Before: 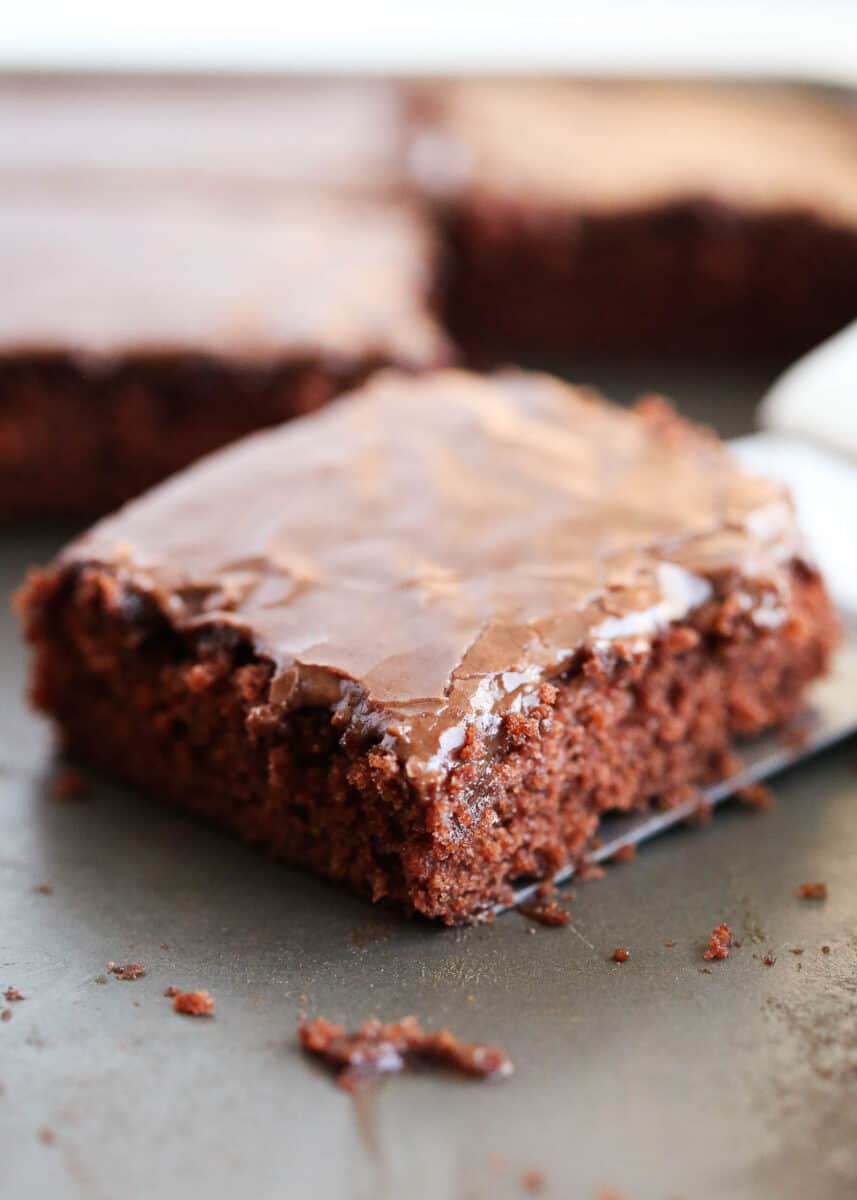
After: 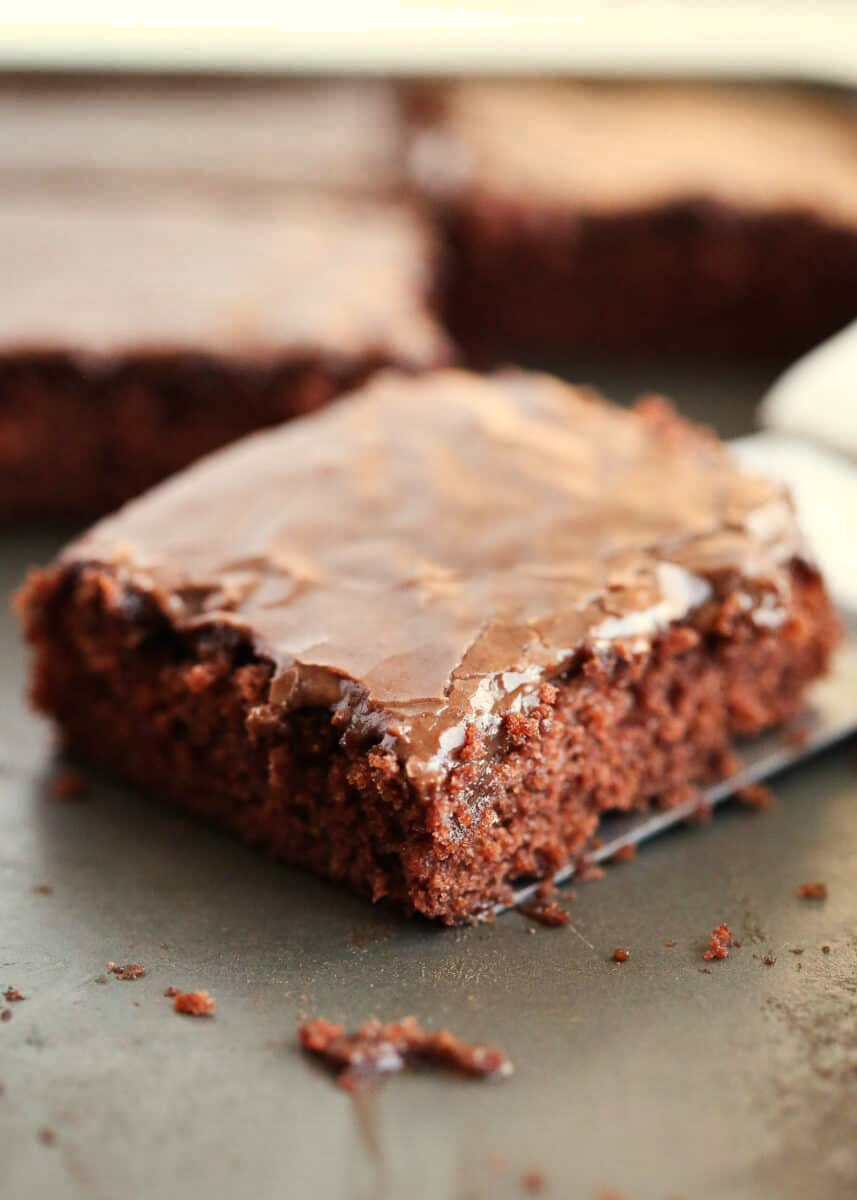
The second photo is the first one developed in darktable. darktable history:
shadows and highlights: shadows 30.63, highlights -63.22, shadows color adjustment 98%, highlights color adjustment 58.61%, soften with gaussian
white balance: red 1.029, blue 0.92
